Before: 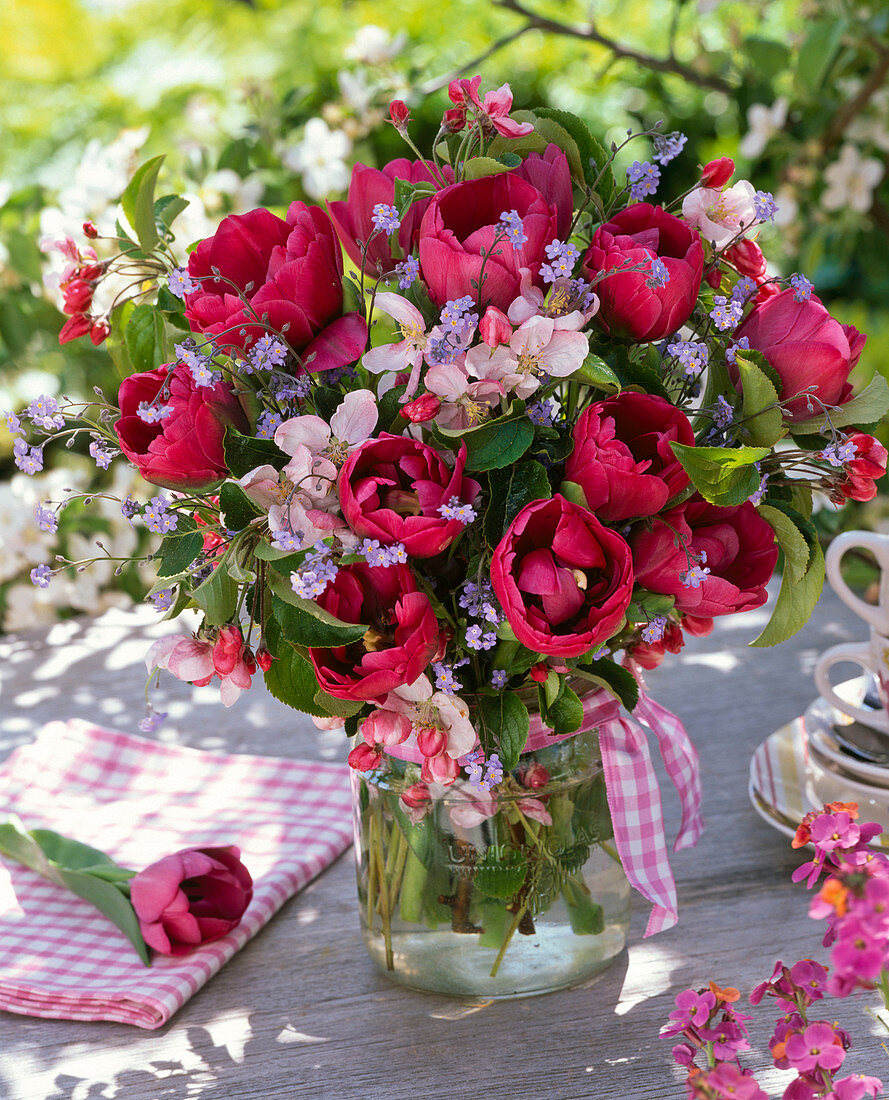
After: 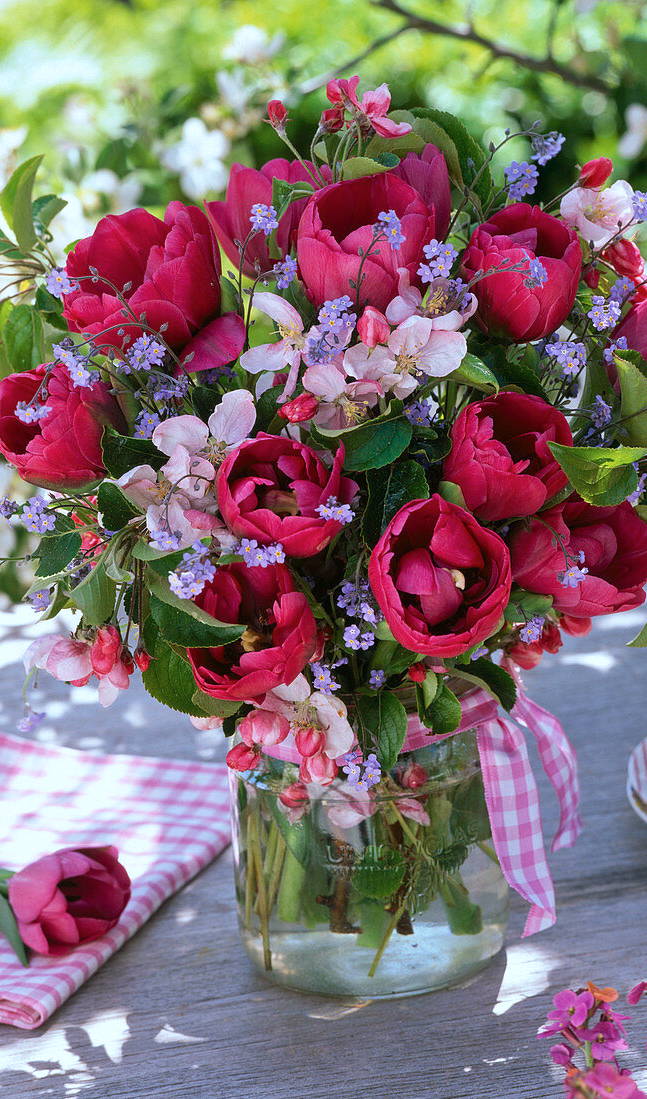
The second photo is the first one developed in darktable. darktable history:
exposure: compensate highlight preservation false
color calibration: x 0.372, y 0.386, temperature 4286.55 K
crop: left 13.751%, right 13.454%
